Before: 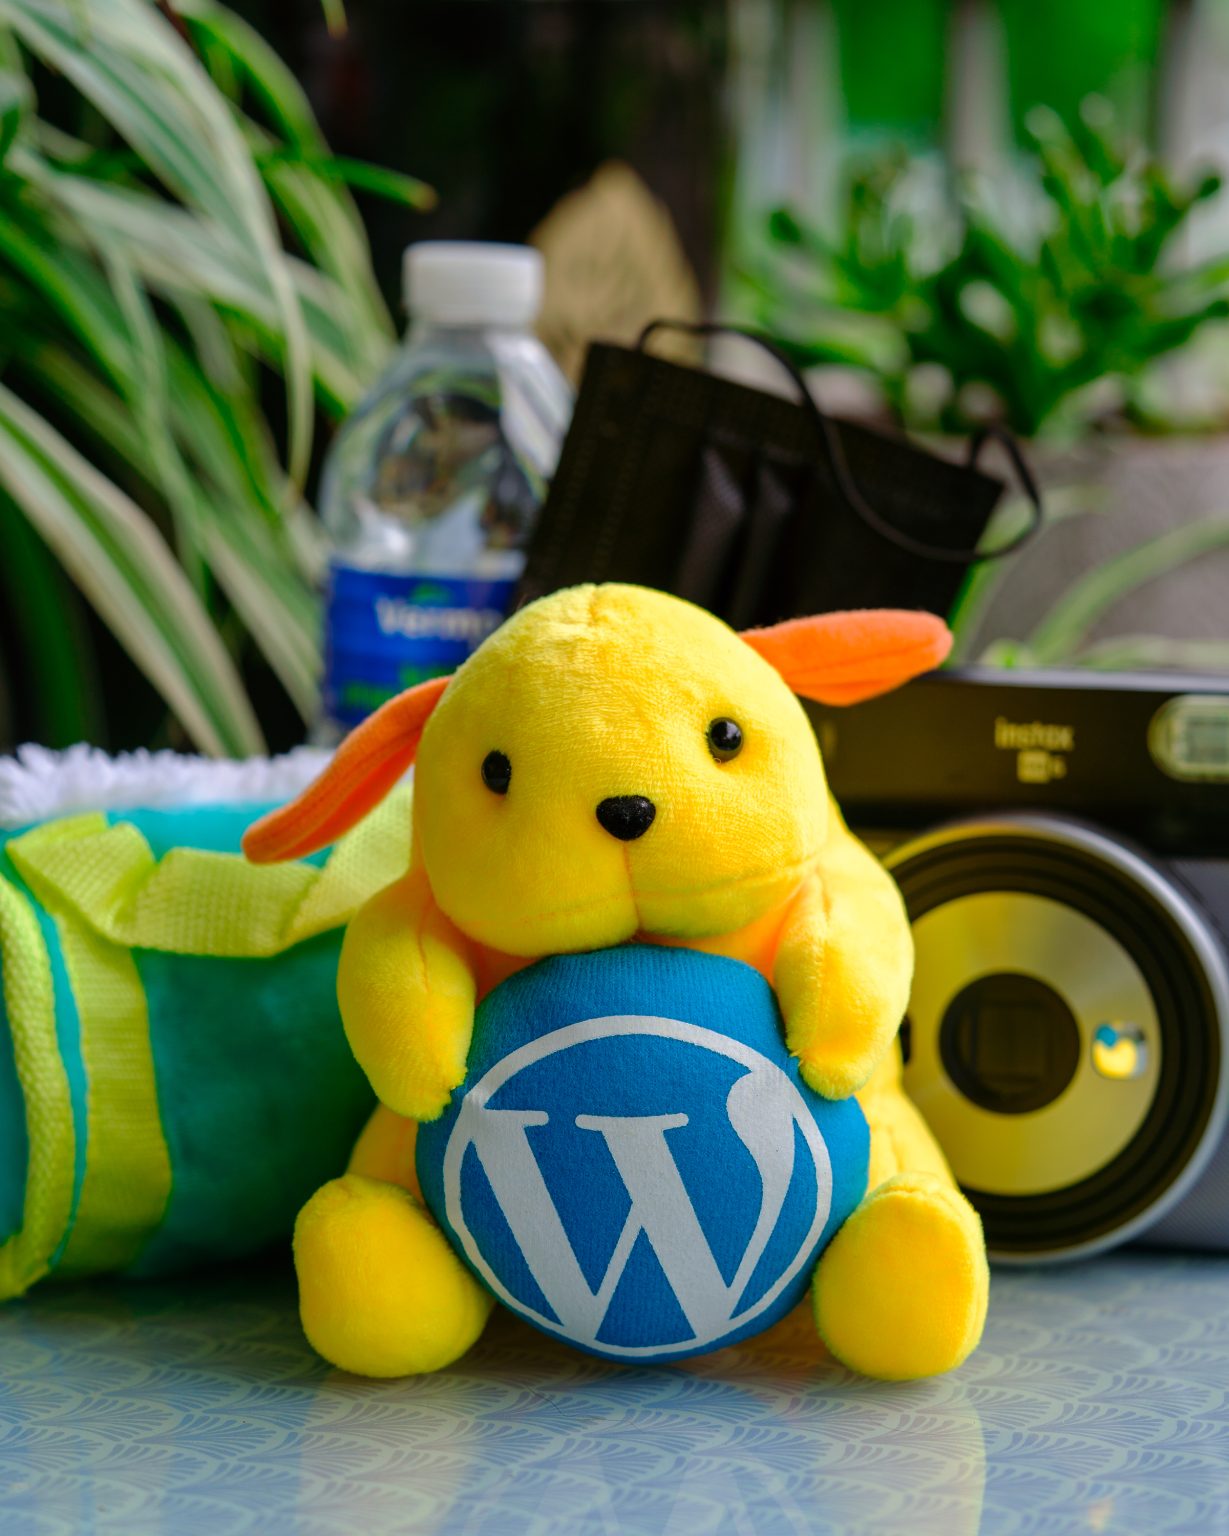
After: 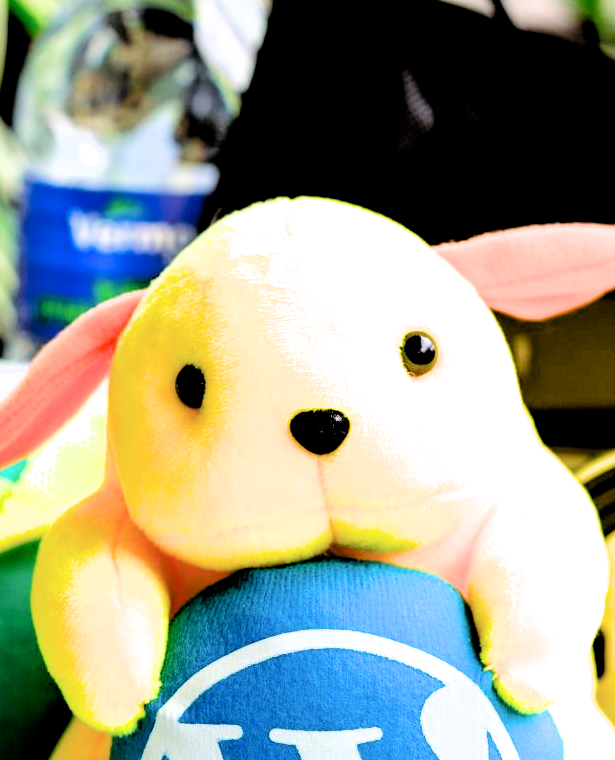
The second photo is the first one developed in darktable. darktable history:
crop: left 24.946%, top 25.156%, right 24.945%, bottom 25.322%
exposure: black level correction 0.001, exposure 1.398 EV, compensate highlight preservation false
filmic rgb: middle gray luminance 13.62%, black relative exposure -2.12 EV, white relative exposure 3.07 EV, target black luminance 0%, hardness 1.8, latitude 59.24%, contrast 1.716, highlights saturation mix 5.65%, shadows ↔ highlights balance -37.5%
